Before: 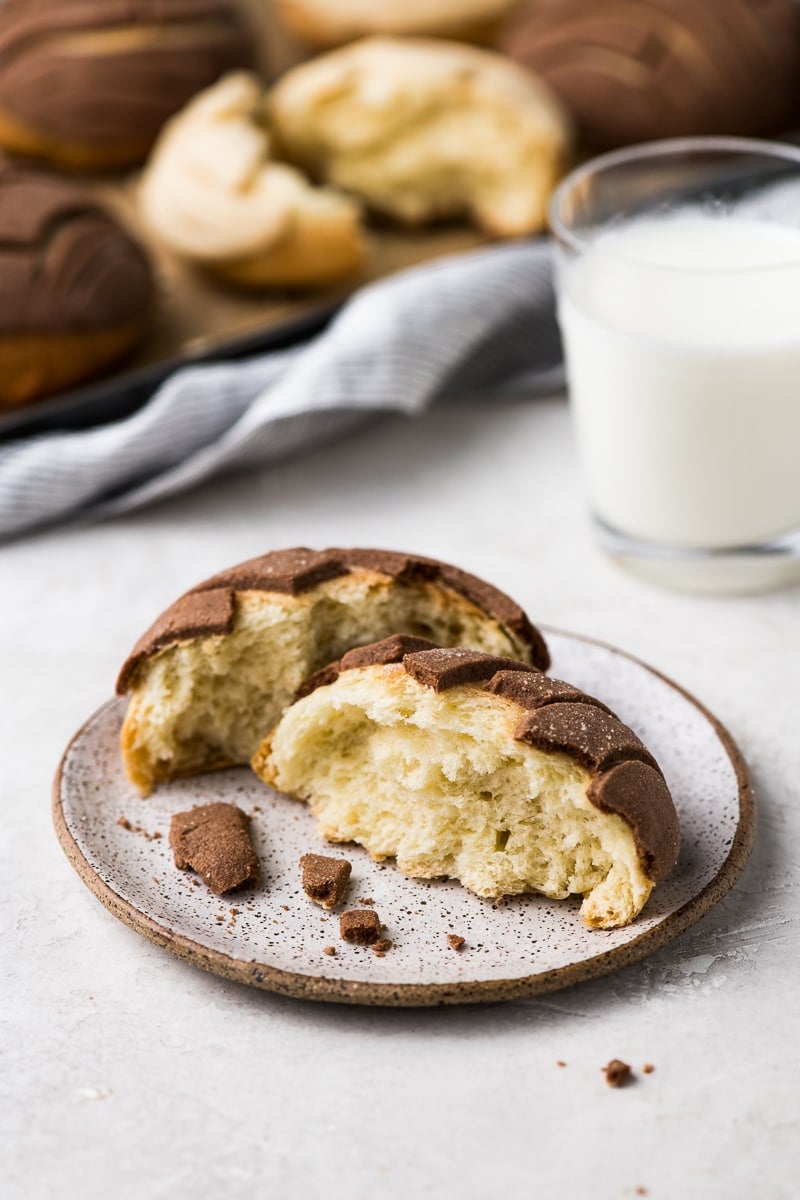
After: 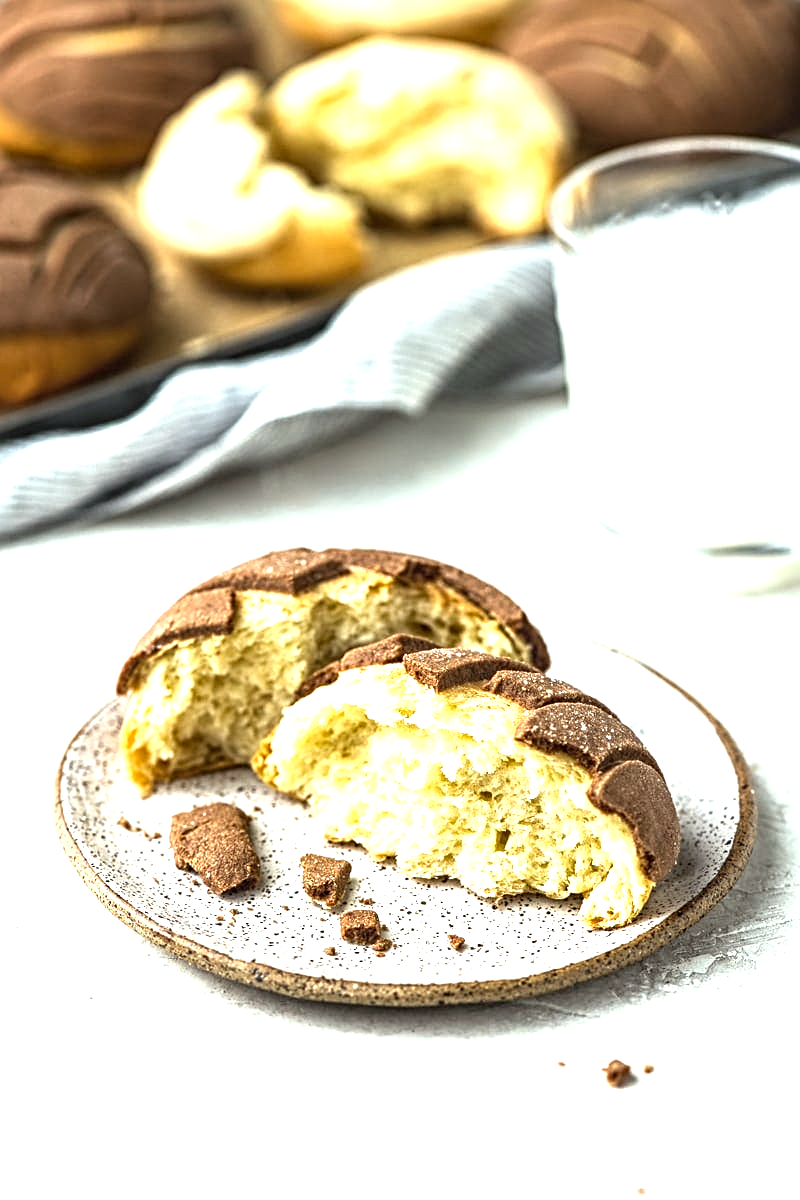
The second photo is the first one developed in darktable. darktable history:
color correction: highlights a* -8, highlights b* 3.1
exposure: black level correction 0, exposure 1.2 EV, compensate highlight preservation false
sharpen: radius 4
local contrast: on, module defaults
